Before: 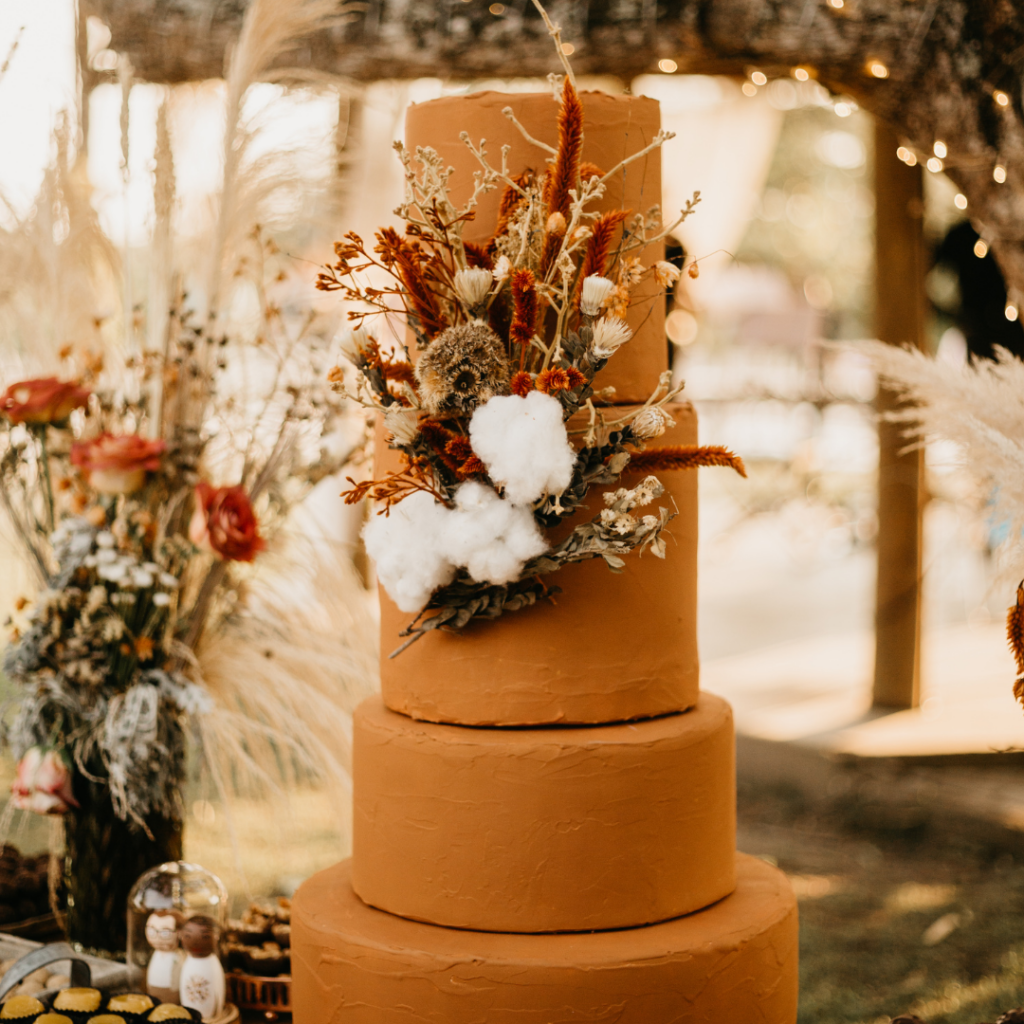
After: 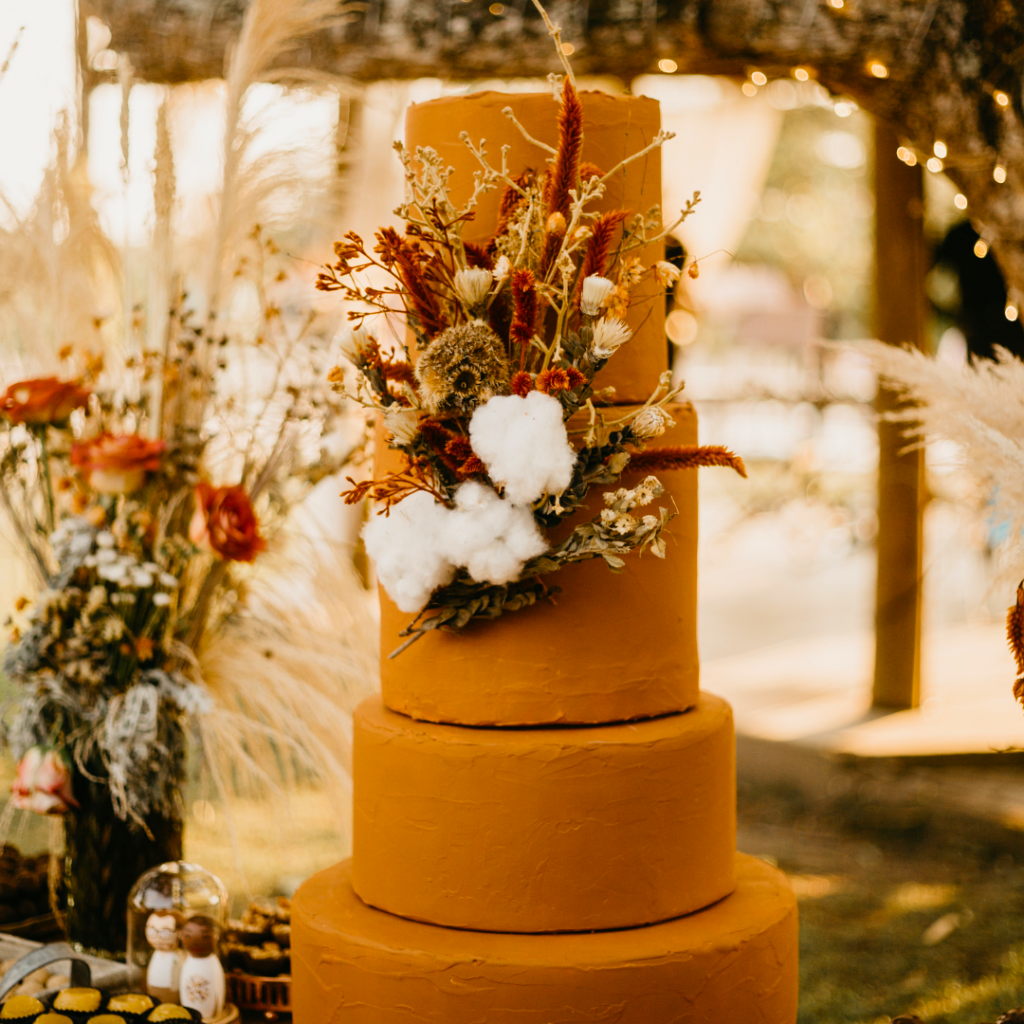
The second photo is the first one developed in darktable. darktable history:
color balance rgb: linear chroma grading › global chroma 14.797%, perceptual saturation grading › global saturation 13.358%
